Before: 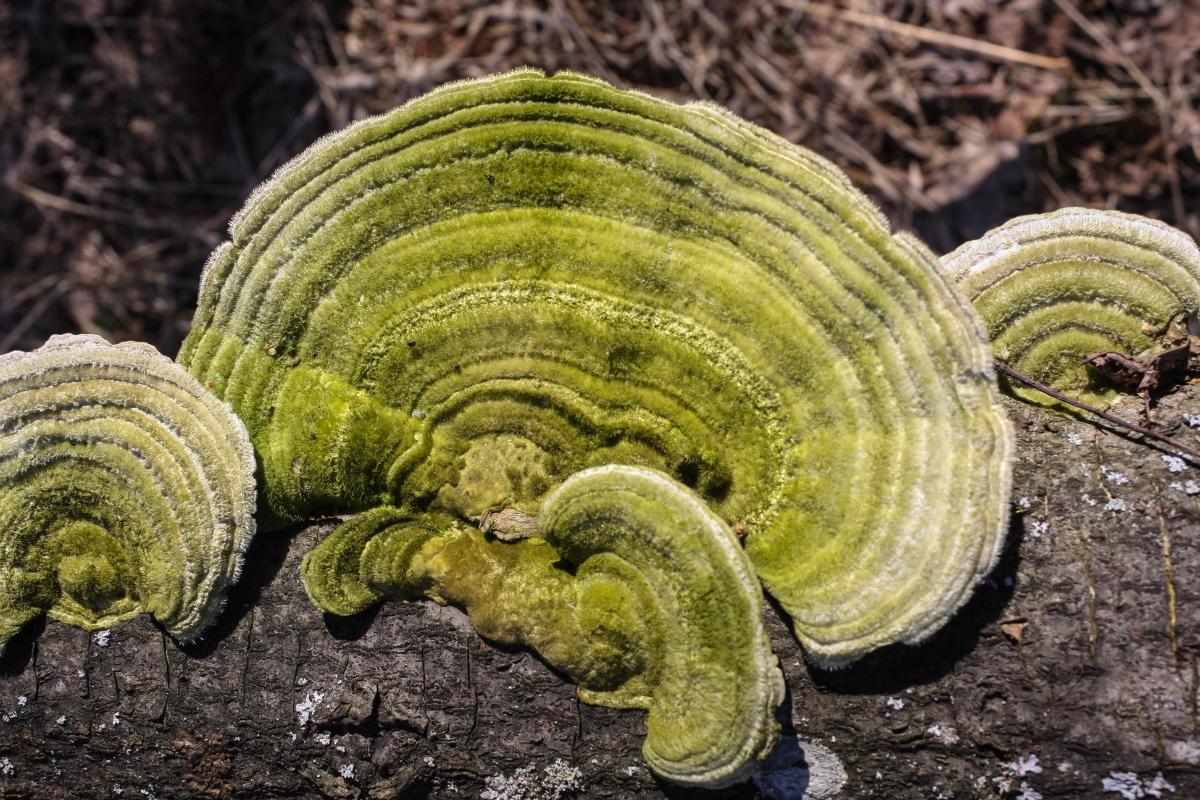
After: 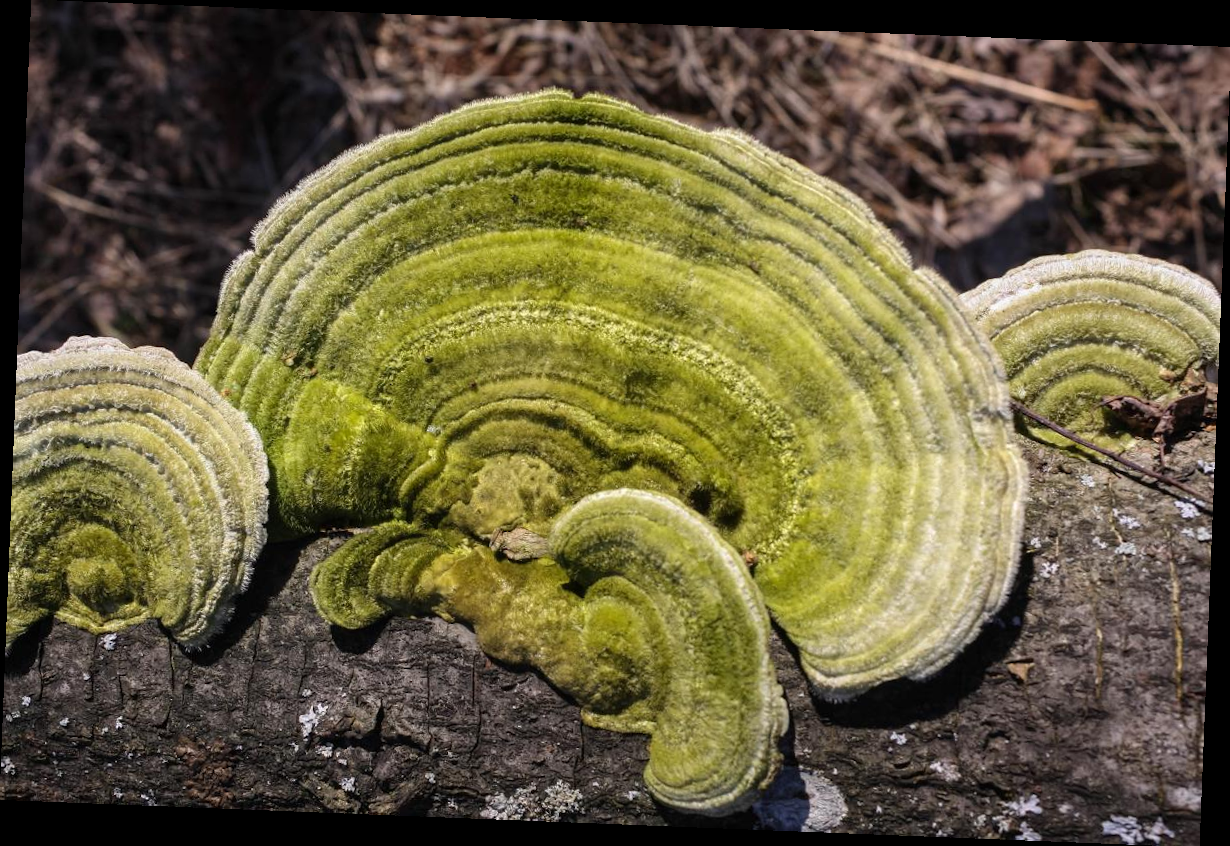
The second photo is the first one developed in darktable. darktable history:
base curve: exposure shift 0, preserve colors none
rotate and perspective: rotation 2.27°, automatic cropping off
